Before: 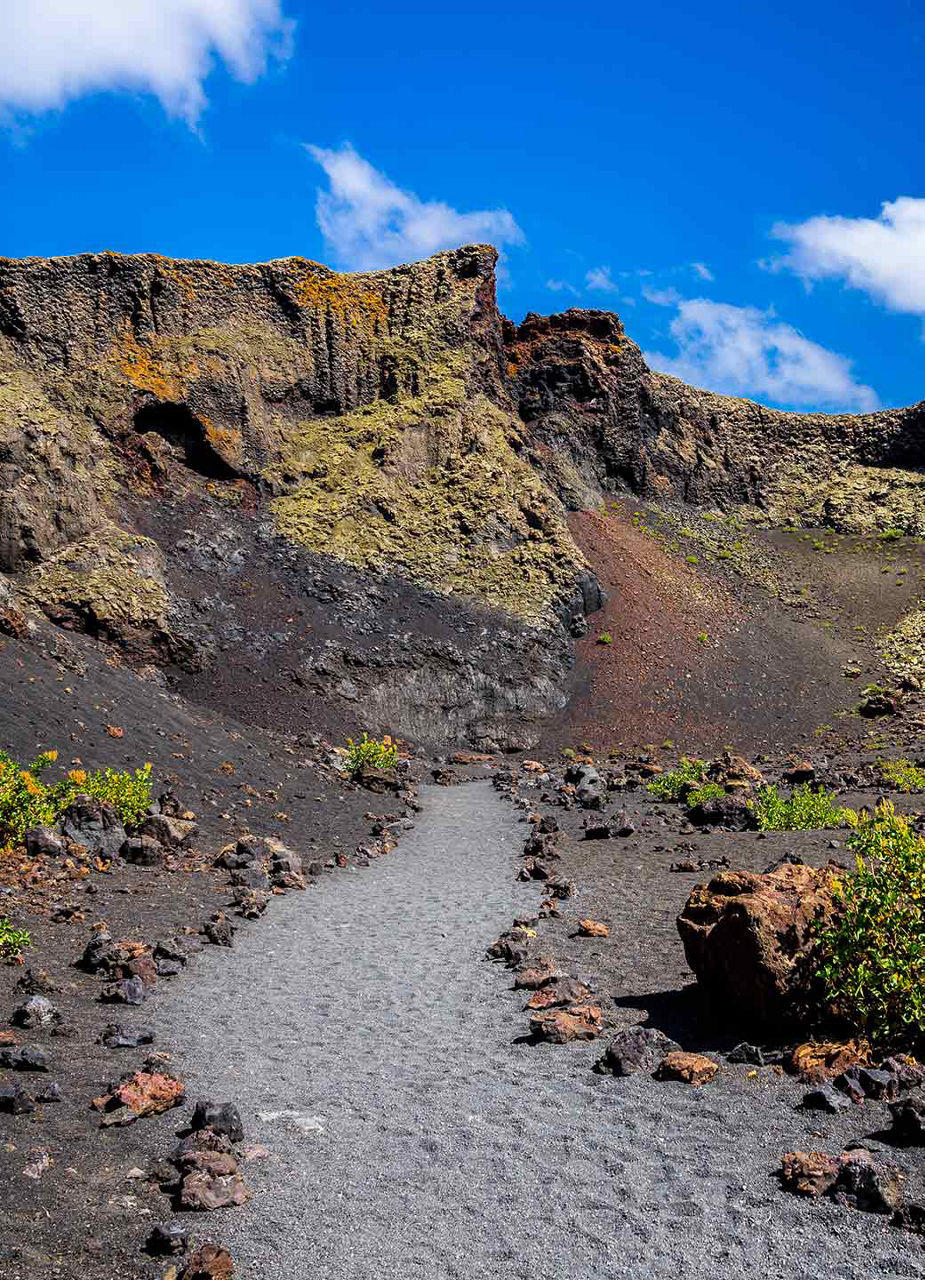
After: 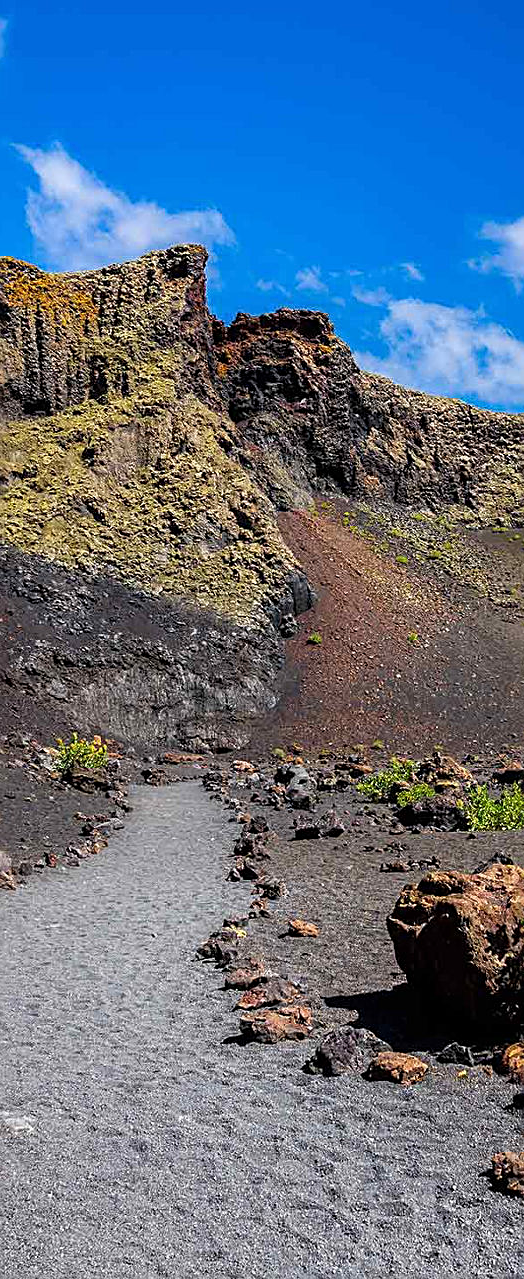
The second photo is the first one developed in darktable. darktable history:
crop: left 31.458%, top 0%, right 11.876%
sharpen: on, module defaults
